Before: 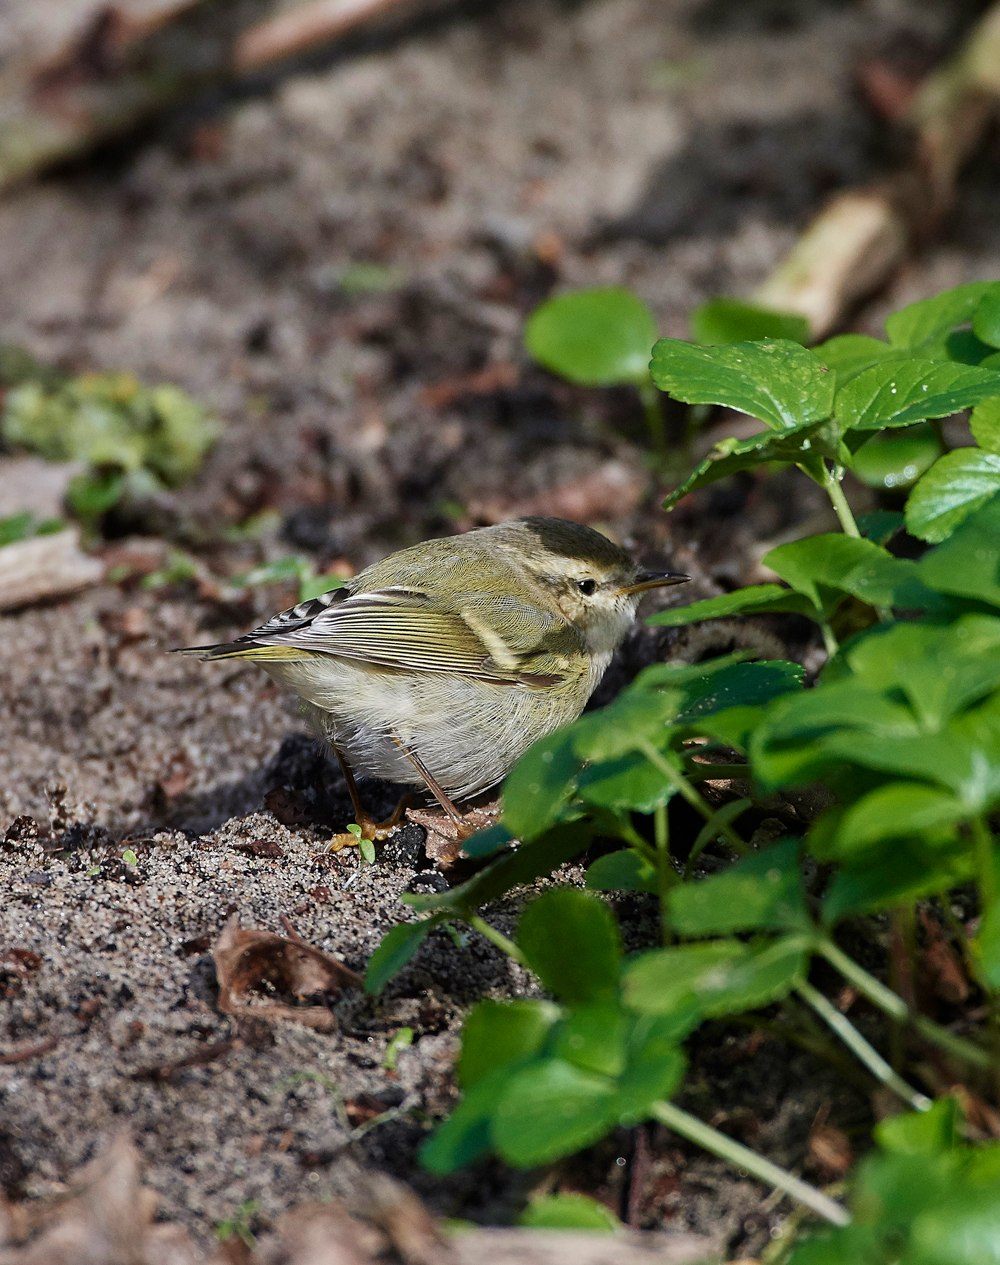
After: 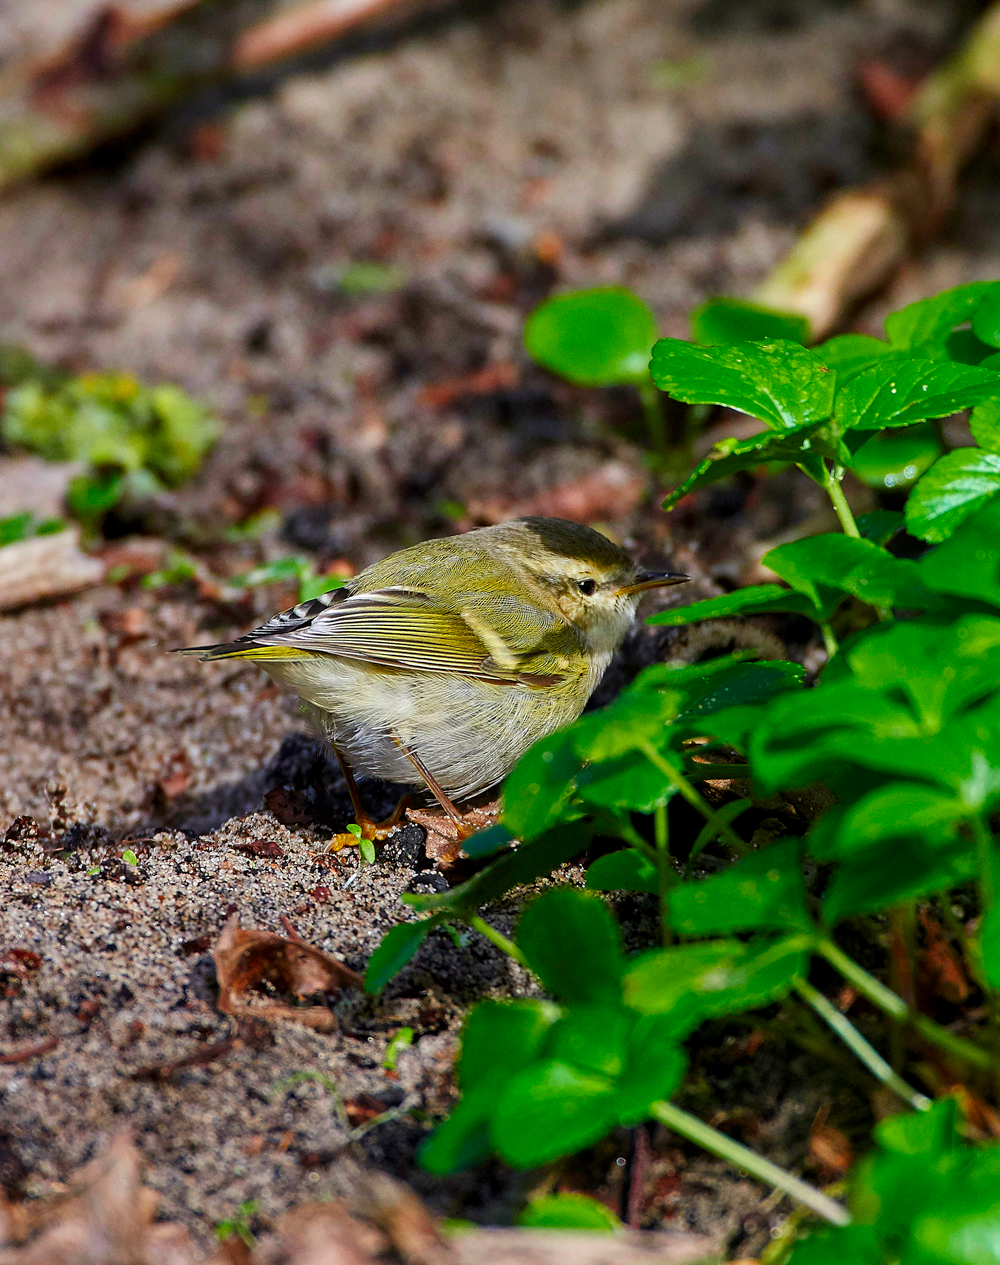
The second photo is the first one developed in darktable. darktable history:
local contrast: highlights 100%, shadows 100%, detail 120%, midtone range 0.2
color correction: saturation 1.8
